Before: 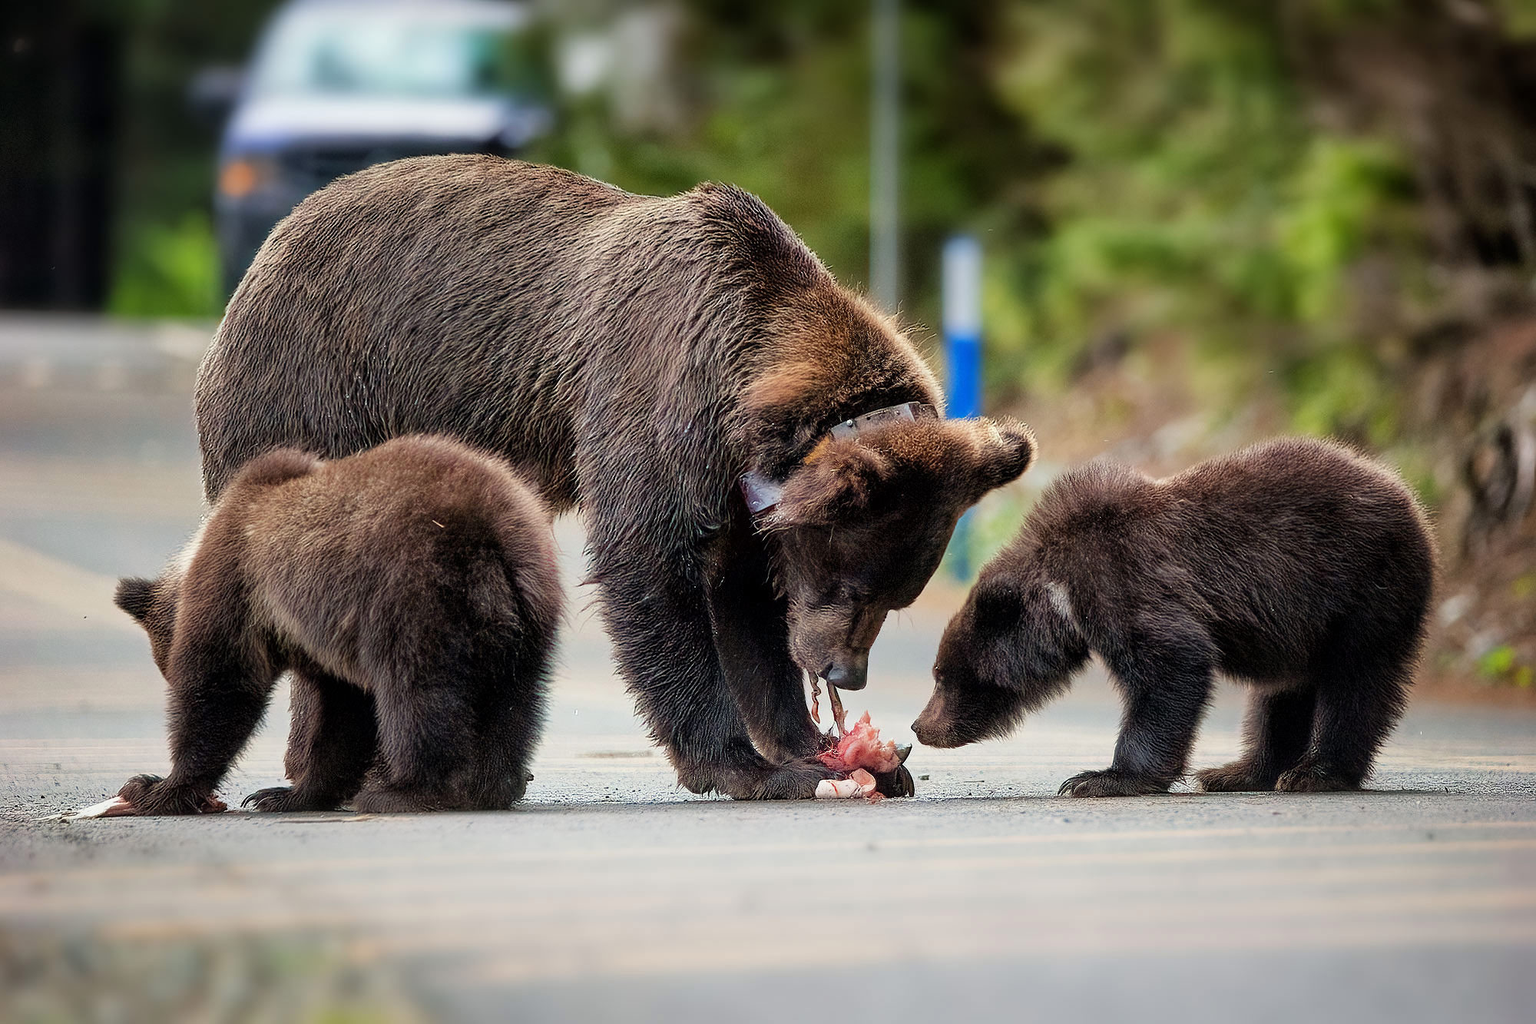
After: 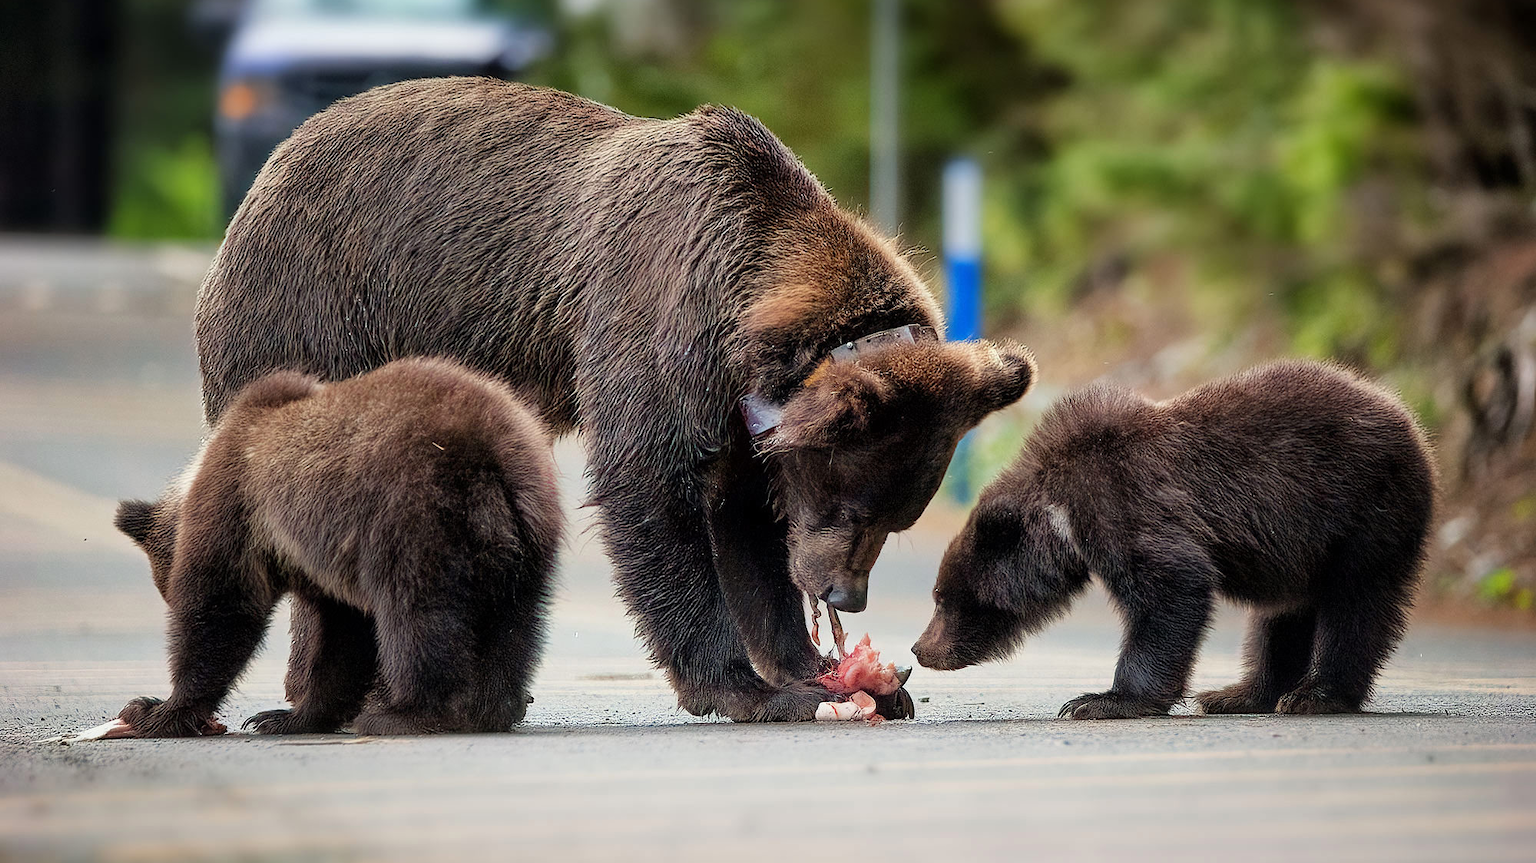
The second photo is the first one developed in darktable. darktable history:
crop: top 7.583%, bottom 8.027%
